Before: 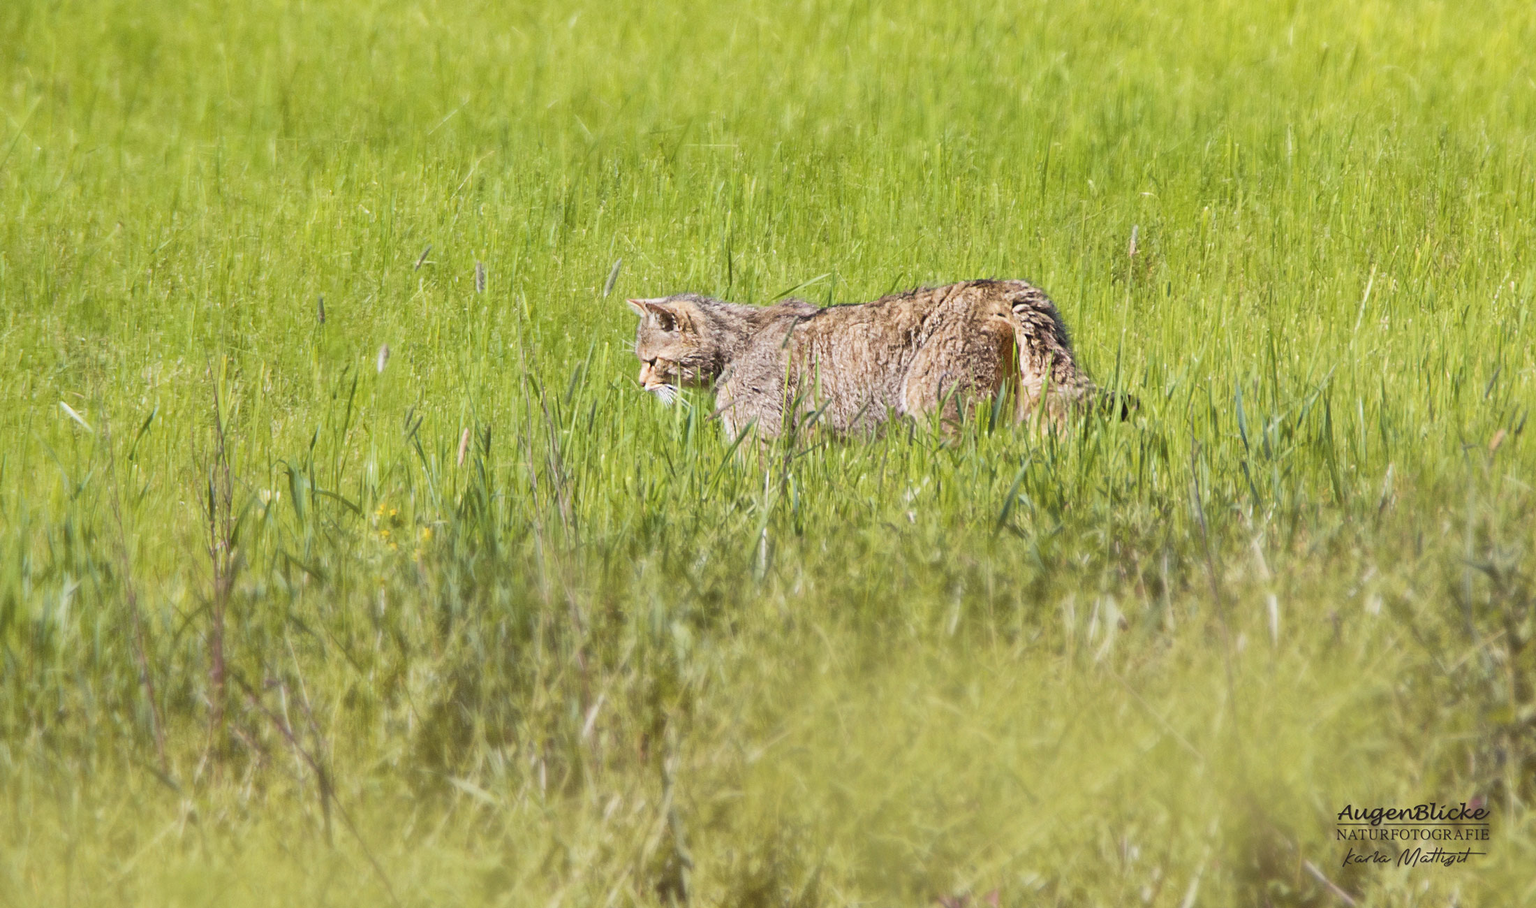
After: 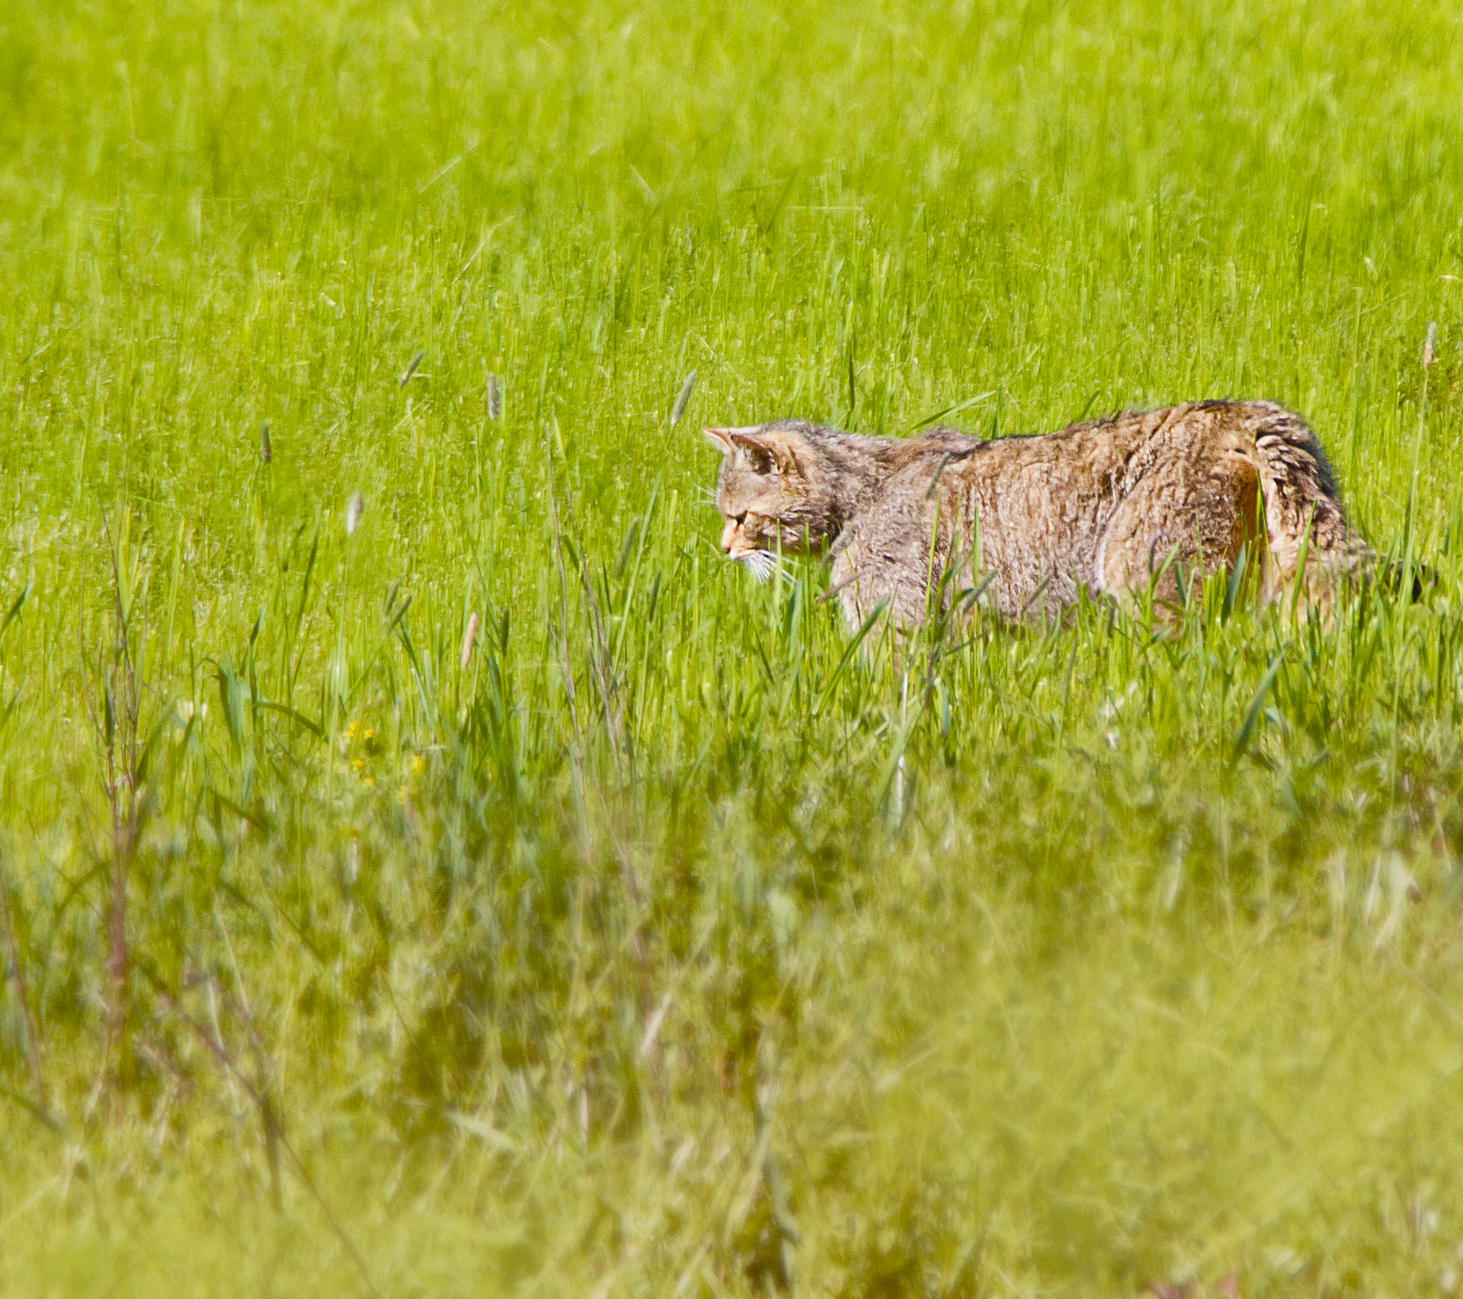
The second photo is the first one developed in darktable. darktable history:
crop and rotate: left 8.82%, right 24.642%
color balance rgb: linear chroma grading › shadows 16.497%, perceptual saturation grading › global saturation 20.172%, perceptual saturation grading › highlights -19.755%, perceptual saturation grading › shadows 29.956%, global vibrance 20%
